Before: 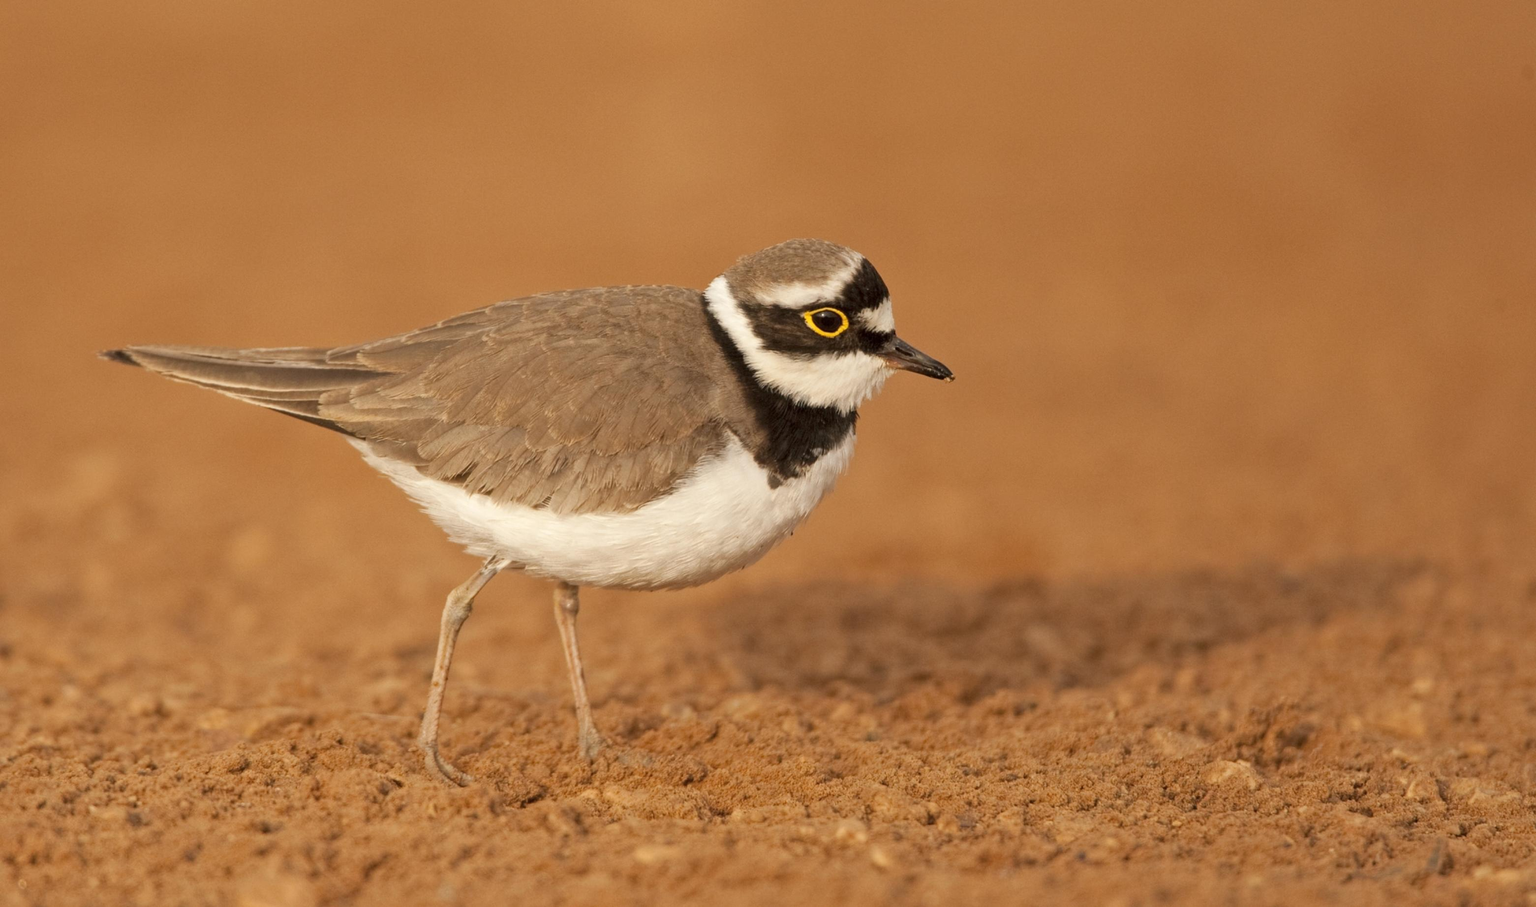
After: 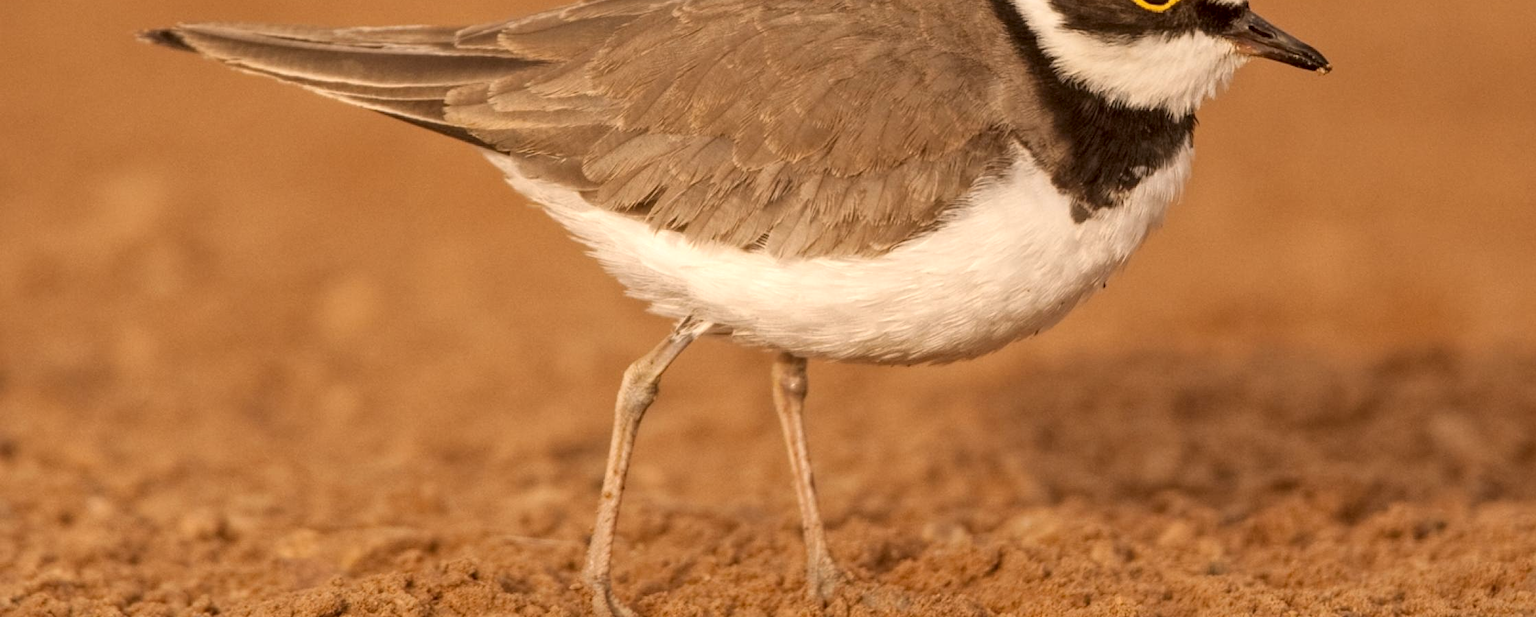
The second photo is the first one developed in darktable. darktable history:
color correction: highlights a* 6.74, highlights b* 7.87, shadows a* 5.7, shadows b* 6.94, saturation 0.924
local contrast: on, module defaults
crop: top 36.321%, right 28.281%, bottom 14.864%
